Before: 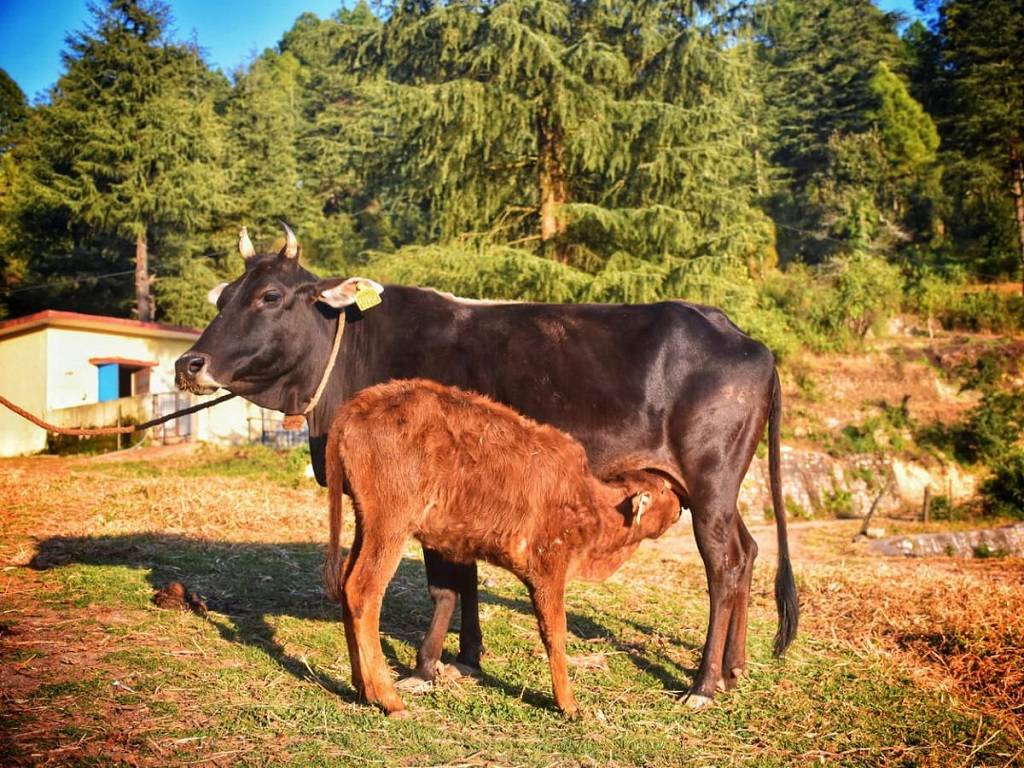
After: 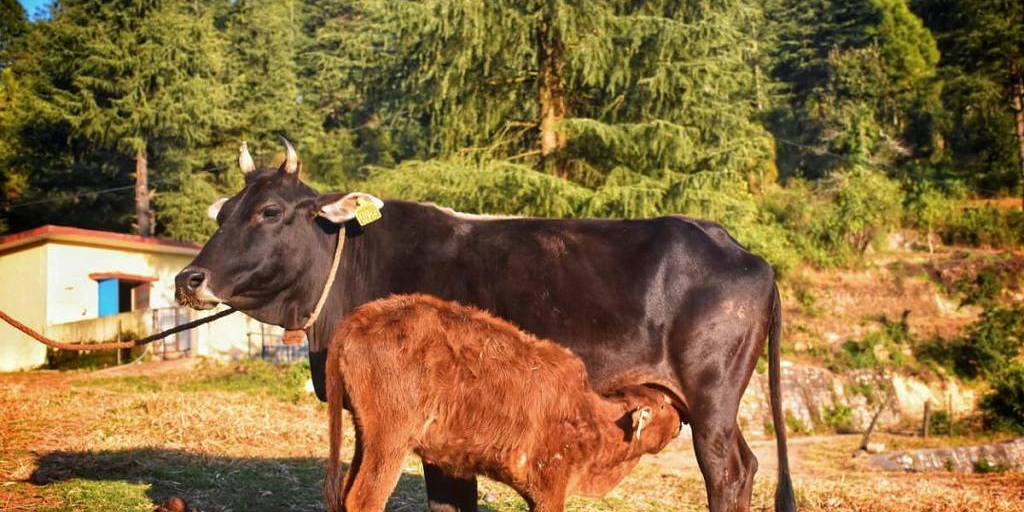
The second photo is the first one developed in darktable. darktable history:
crop: top 11.166%, bottom 22.168%
base curve: curves: ch0 [(0, 0) (0.303, 0.277) (1, 1)]
